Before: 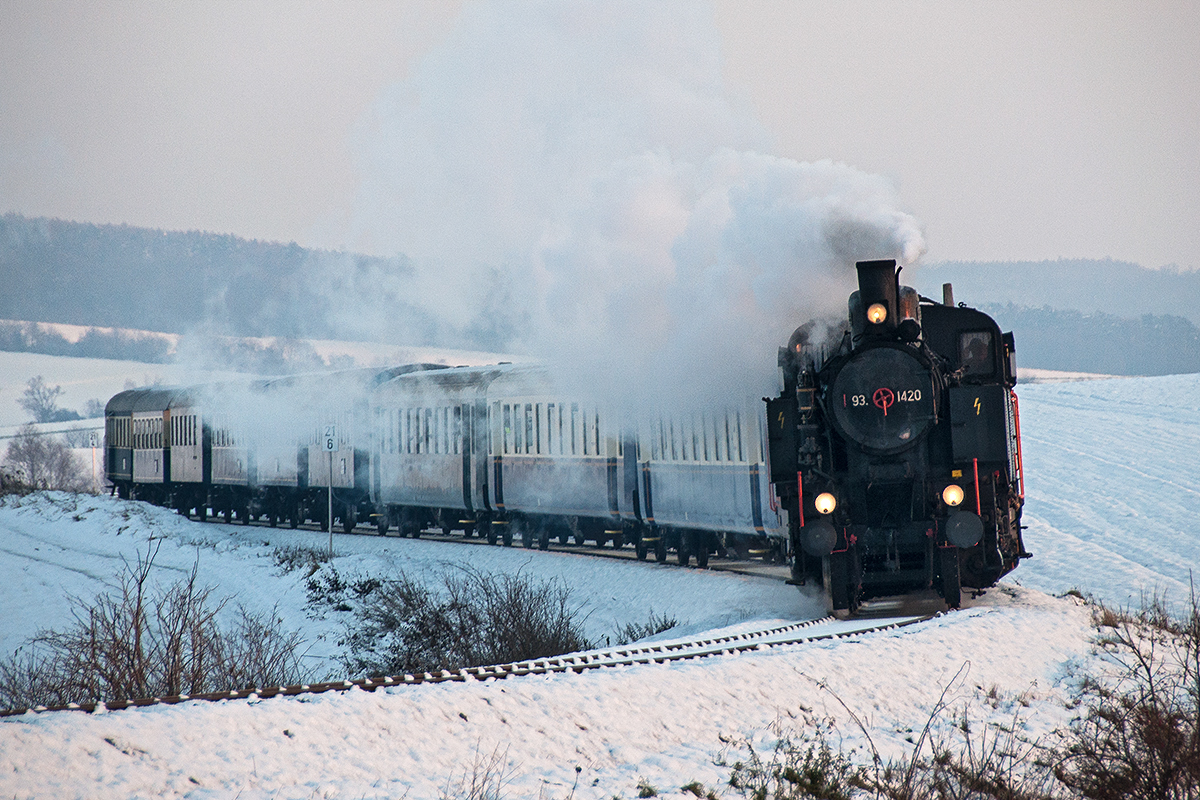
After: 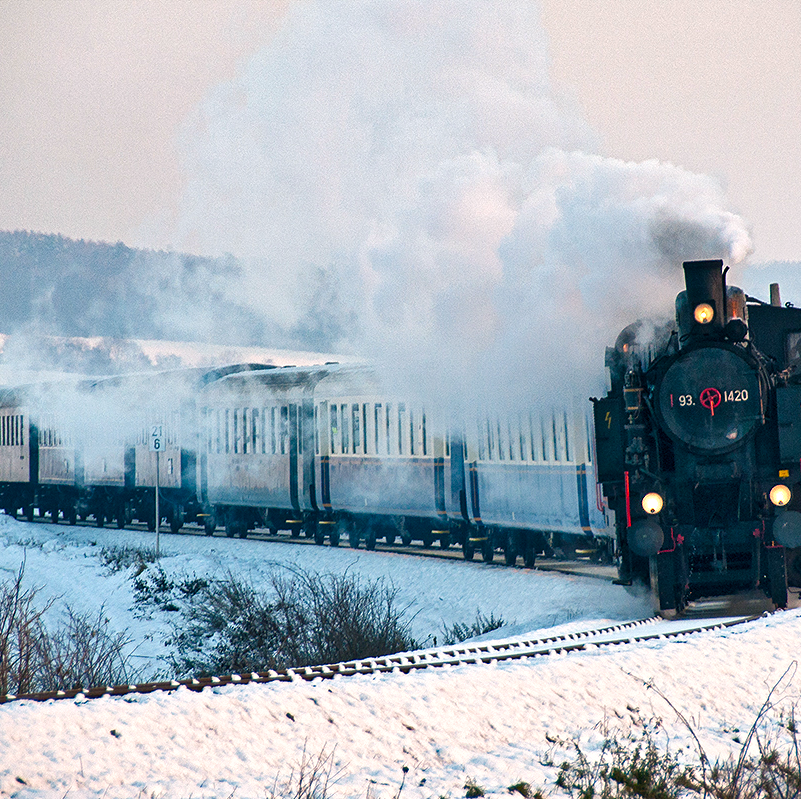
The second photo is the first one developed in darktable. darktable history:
crop and rotate: left 14.482%, right 18.754%
shadows and highlights: shadows 23.16, highlights -49.15, soften with gaussian
color balance rgb: shadows lift › luminance -7.585%, shadows lift › chroma 2.168%, shadows lift › hue 201.18°, highlights gain › chroma 1.103%, highlights gain › hue 60°, perceptual saturation grading › global saturation 20%, perceptual saturation grading › highlights -14.341%, perceptual saturation grading › shadows 49.551%, perceptual brilliance grading › global brilliance 9.706%, perceptual brilliance grading › shadows 14.158%
